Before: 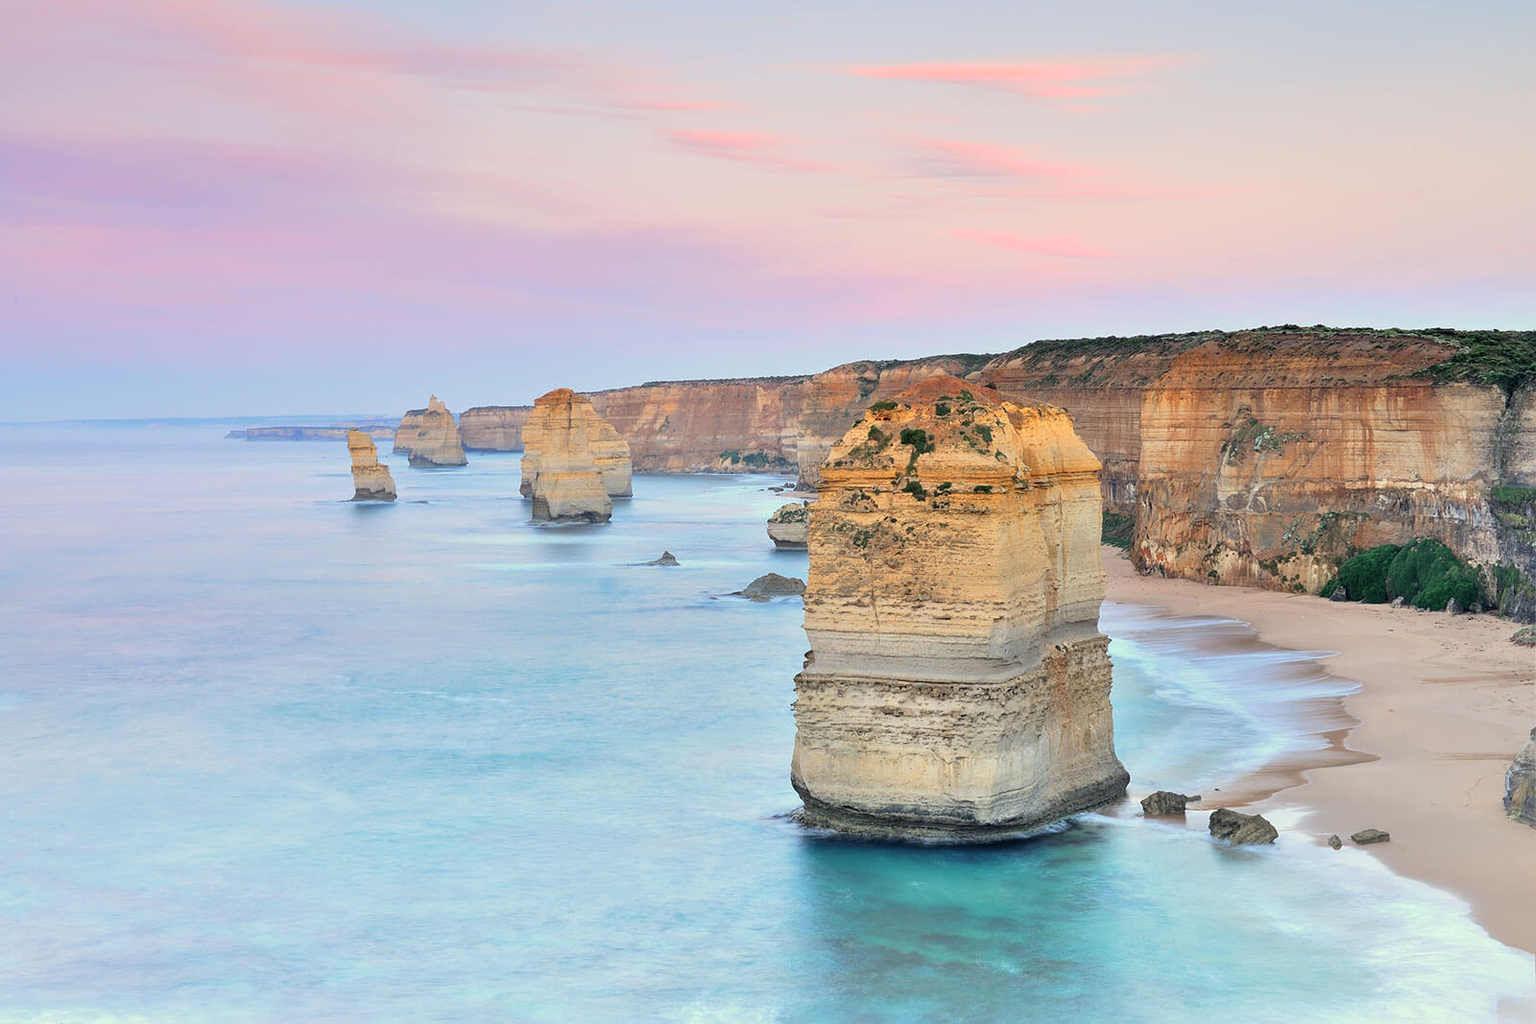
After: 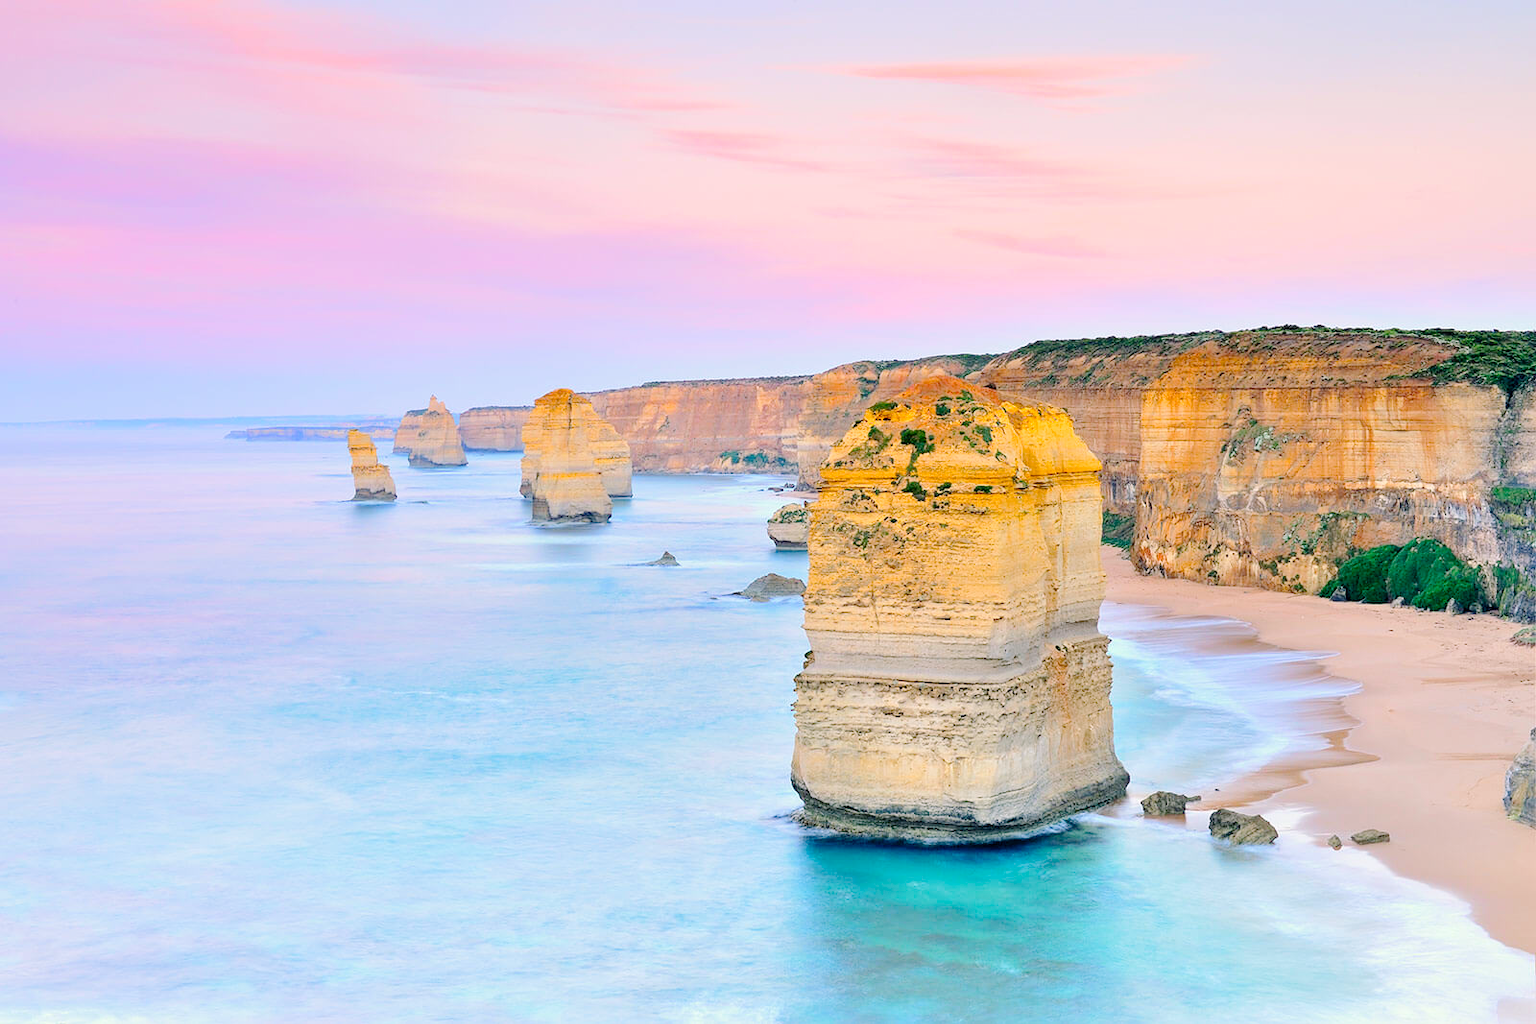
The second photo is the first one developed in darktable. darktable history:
color balance rgb: shadows lift › luminance -7.645%, shadows lift › chroma 2.221%, shadows lift › hue 163.21°, highlights gain › chroma 1.509%, highlights gain › hue 307.81°, linear chroma grading › global chroma 15.088%, perceptual saturation grading › global saturation 25.058%, perceptual brilliance grading › mid-tones 10.749%, perceptual brilliance grading › shadows 15.704%
haze removal: compatibility mode true, adaptive false
tone curve: curves: ch0 [(0, 0) (0.051, 0.047) (0.102, 0.099) (0.228, 0.275) (0.432, 0.535) (0.695, 0.778) (0.908, 0.946) (1, 1)]; ch1 [(0, 0) (0.339, 0.298) (0.402, 0.363) (0.453, 0.413) (0.485, 0.469) (0.494, 0.493) (0.504, 0.501) (0.525, 0.534) (0.563, 0.595) (0.597, 0.638) (1, 1)]; ch2 [(0, 0) (0.48, 0.48) (0.504, 0.5) (0.539, 0.554) (0.59, 0.63) (0.642, 0.684) (0.824, 0.815) (1, 1)], preserve colors none
contrast brightness saturation: saturation -0.026
